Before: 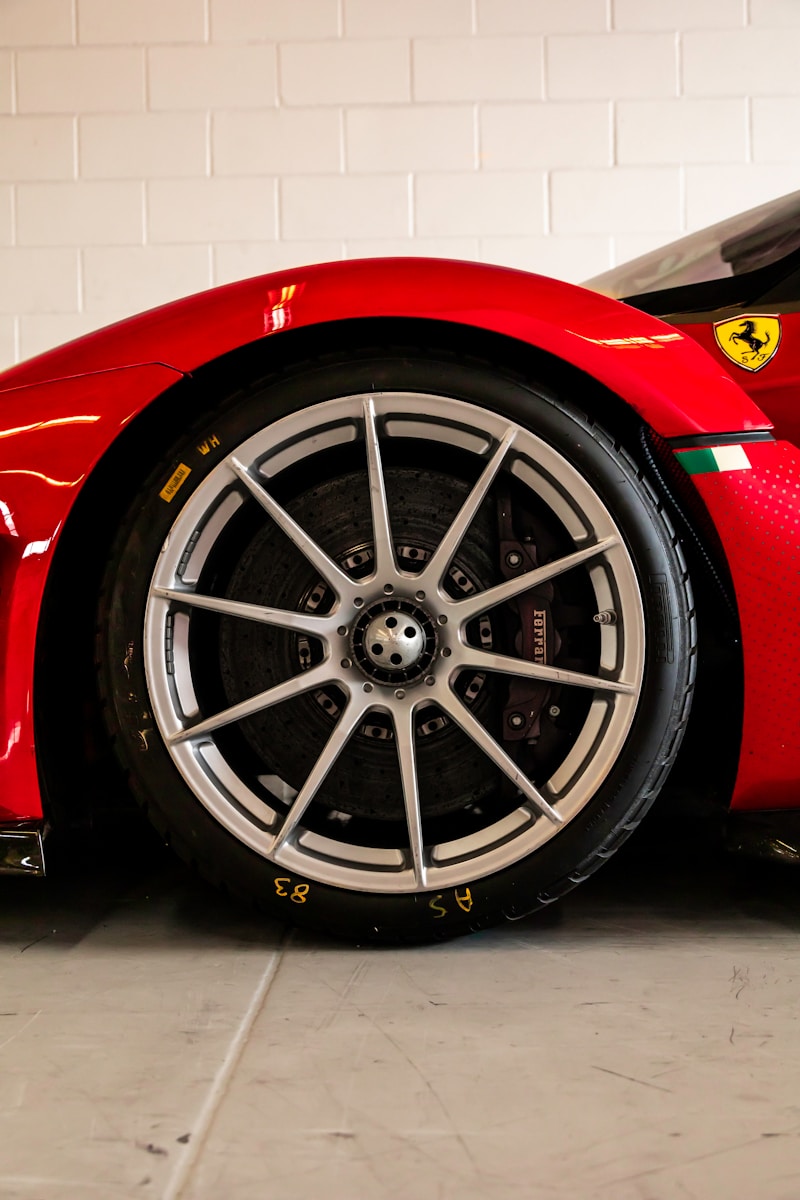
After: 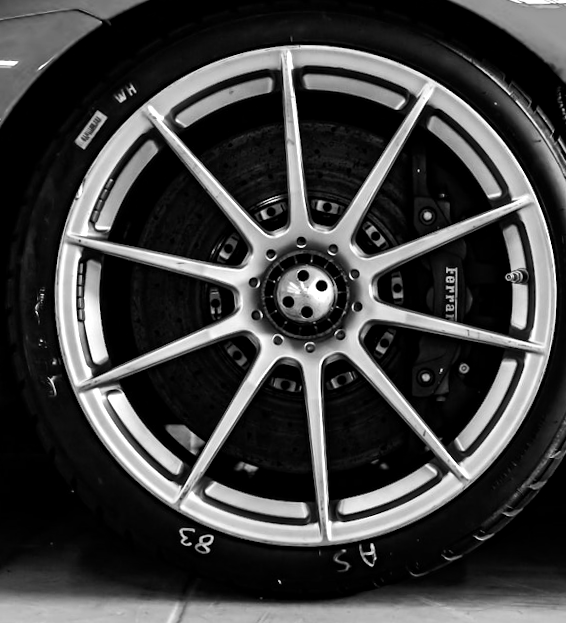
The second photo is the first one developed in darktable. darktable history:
monochrome: on, module defaults
contrast equalizer: y [[0.5, 0.5, 0.501, 0.63, 0.504, 0.5], [0.5 ×6], [0.5 ×6], [0 ×6], [0 ×6]]
rotate and perspective: rotation 1.57°, crop left 0.018, crop right 0.982, crop top 0.039, crop bottom 0.961
tone equalizer: -8 EV -0.417 EV, -7 EV -0.389 EV, -6 EV -0.333 EV, -5 EV -0.222 EV, -3 EV 0.222 EV, -2 EV 0.333 EV, -1 EV 0.389 EV, +0 EV 0.417 EV, edges refinement/feathering 500, mask exposure compensation -1.57 EV, preserve details no
exposure: exposure 0.217 EV, compensate highlight preservation false
crop: left 11.123%, top 27.61%, right 18.3%, bottom 17.034%
contrast brightness saturation: contrast 0.1, saturation -0.36
